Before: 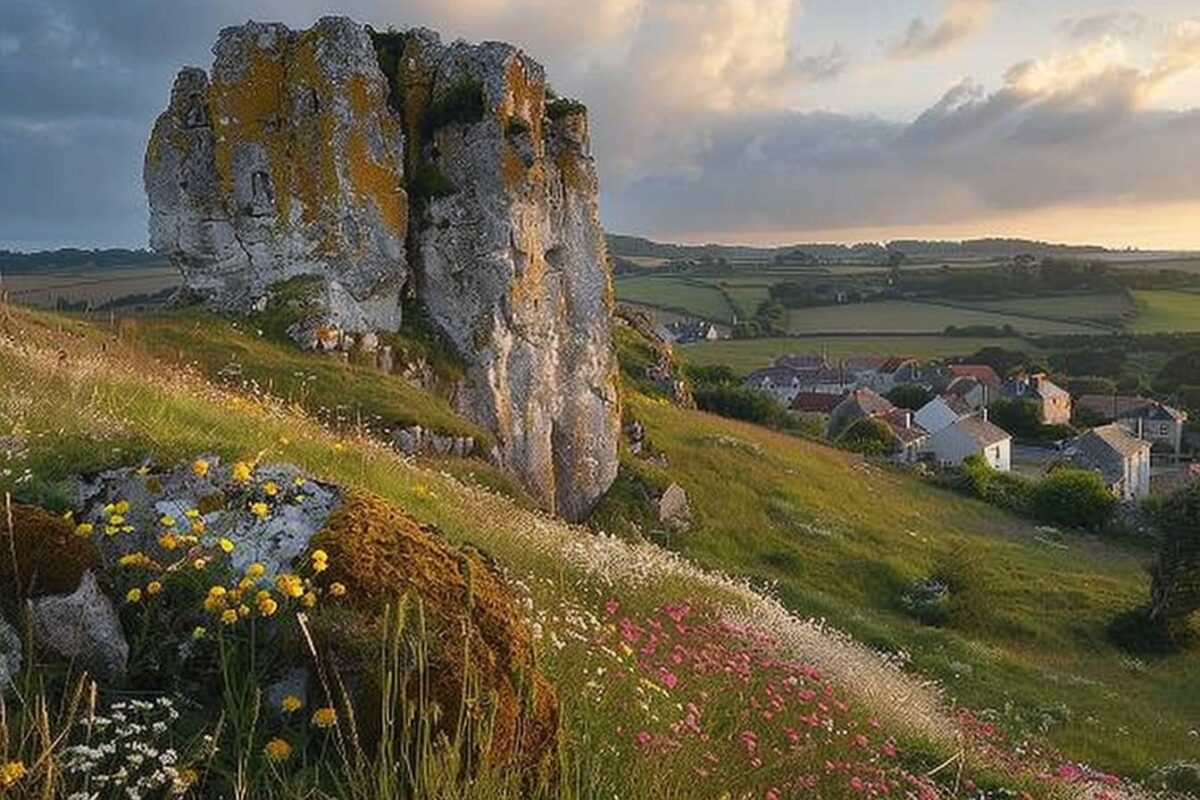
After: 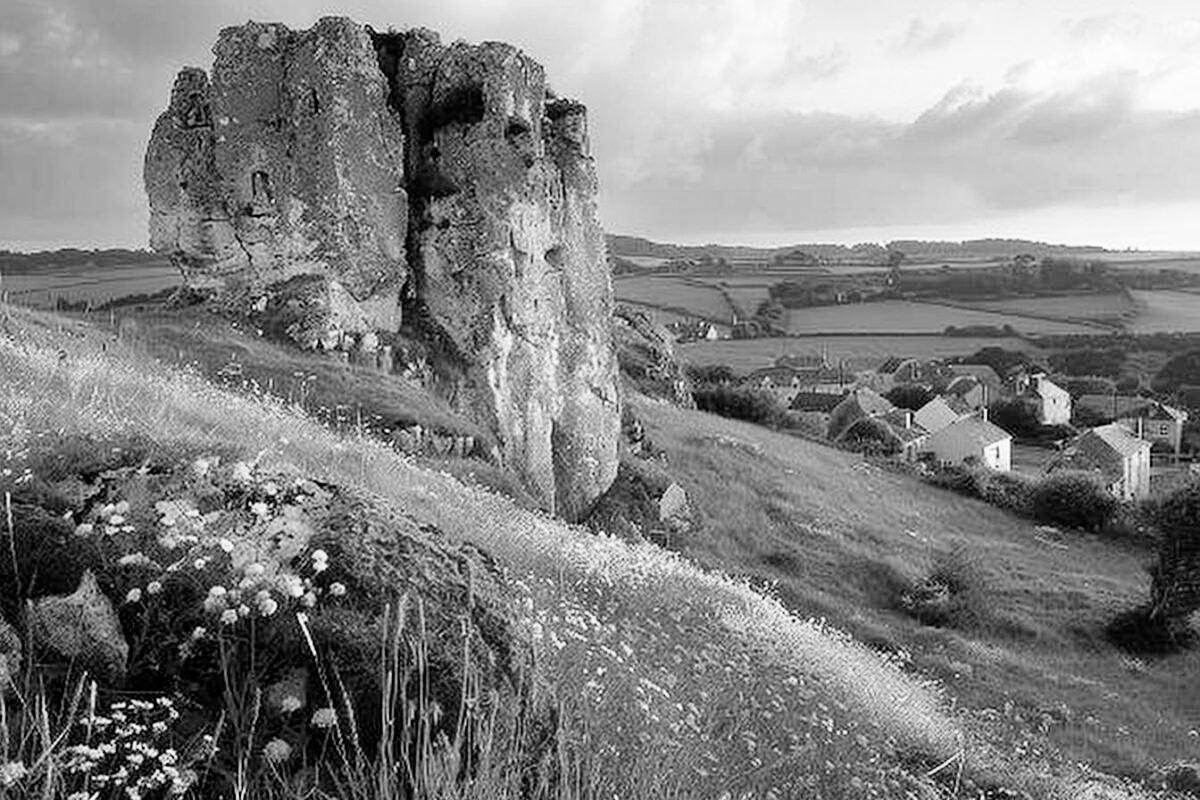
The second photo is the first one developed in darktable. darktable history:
monochrome: on, module defaults
exposure: black level correction 0, exposure 1 EV, compensate exposure bias true, compensate highlight preservation false
filmic rgb: black relative exposure -5 EV, white relative exposure 3.5 EV, hardness 3.19, contrast 1.2, highlights saturation mix -30%
